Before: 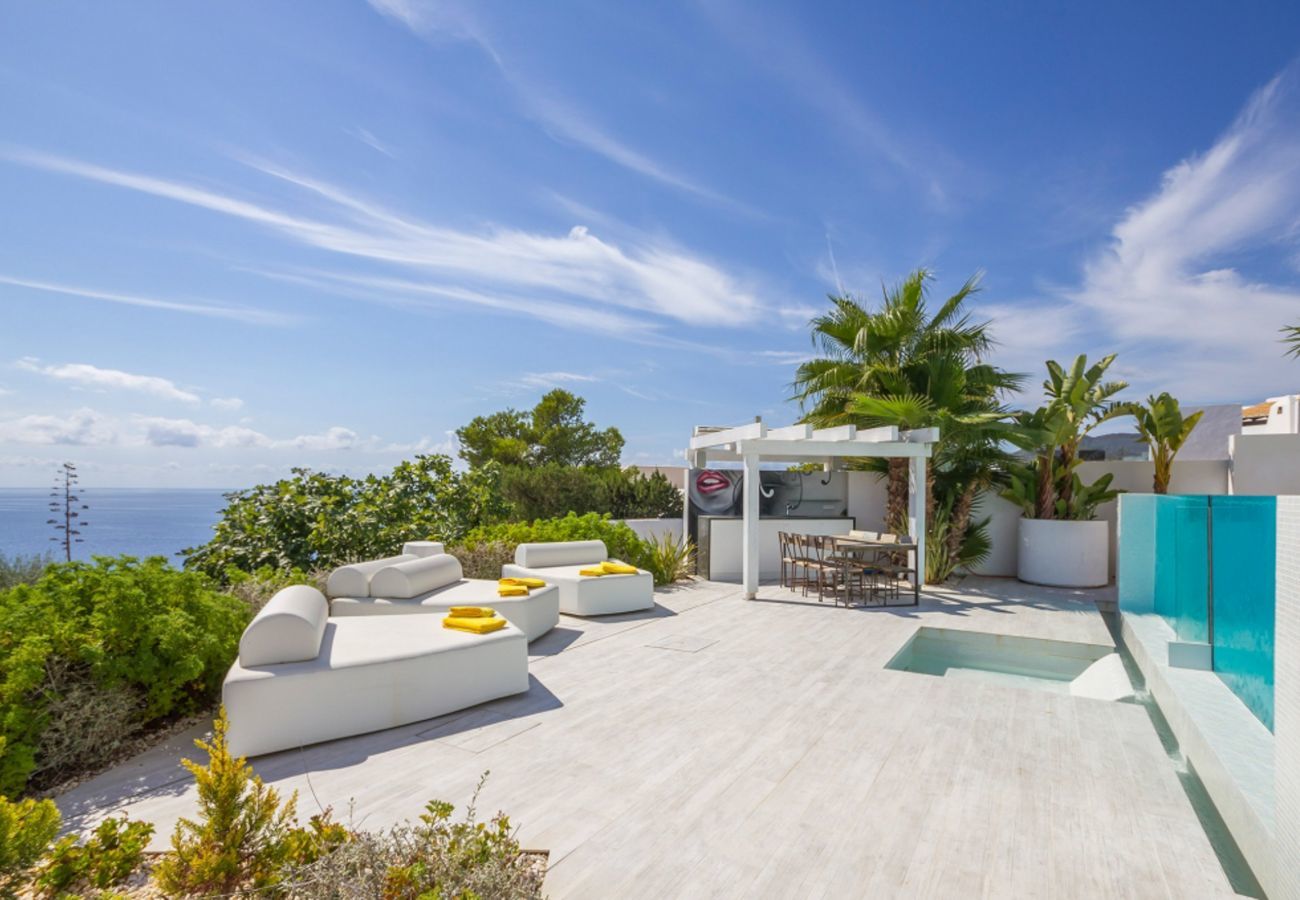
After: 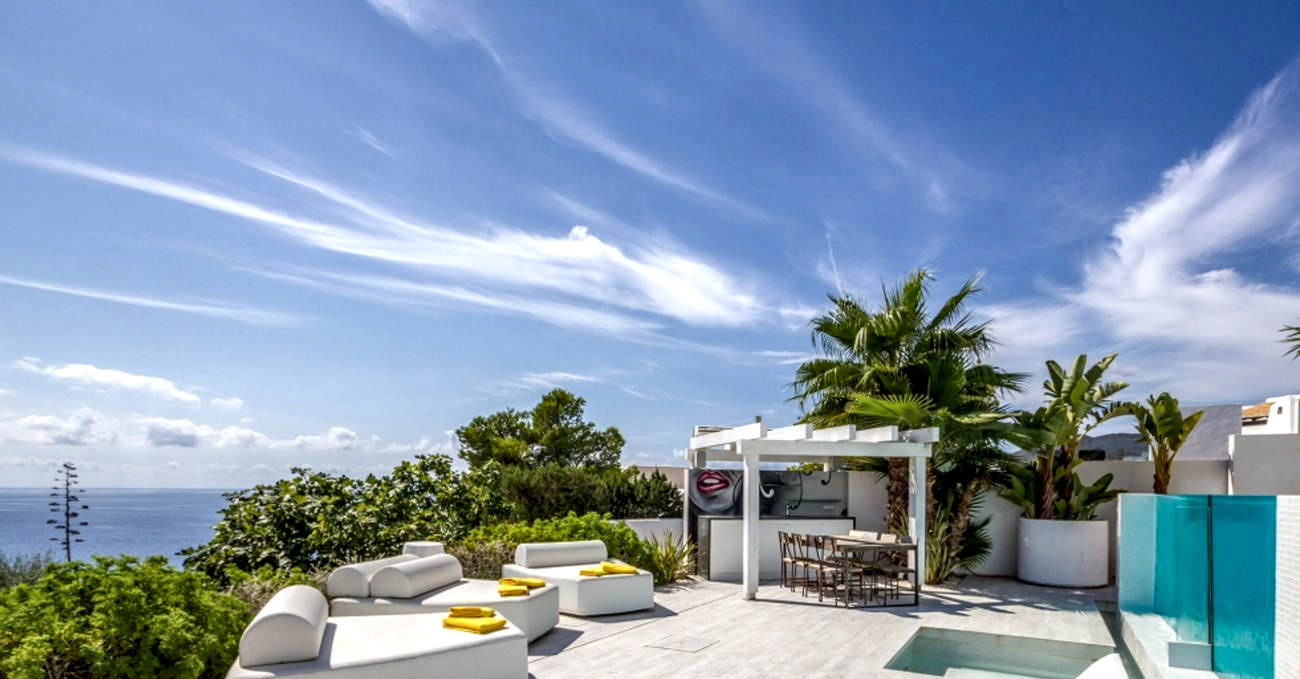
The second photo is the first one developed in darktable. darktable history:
local contrast: highlights 8%, shadows 36%, detail 184%, midtone range 0.471
crop: bottom 24.534%
